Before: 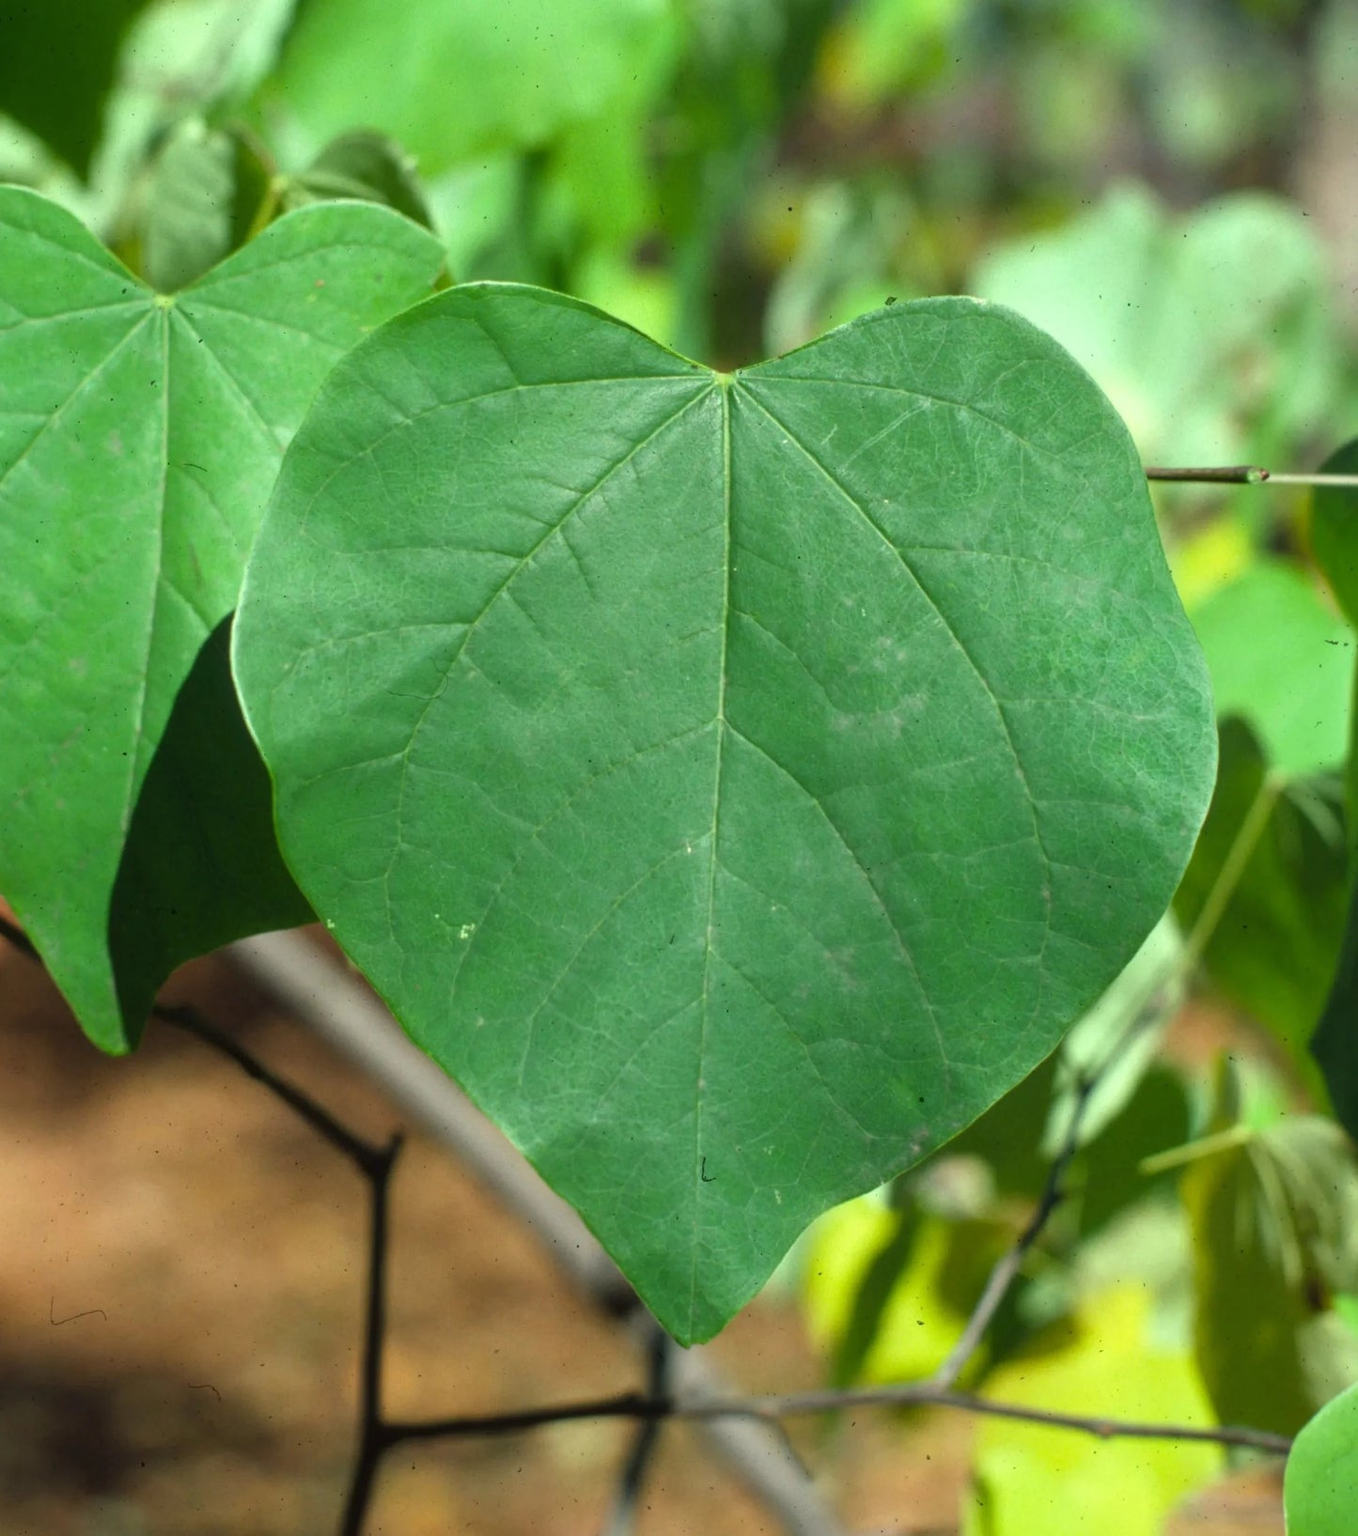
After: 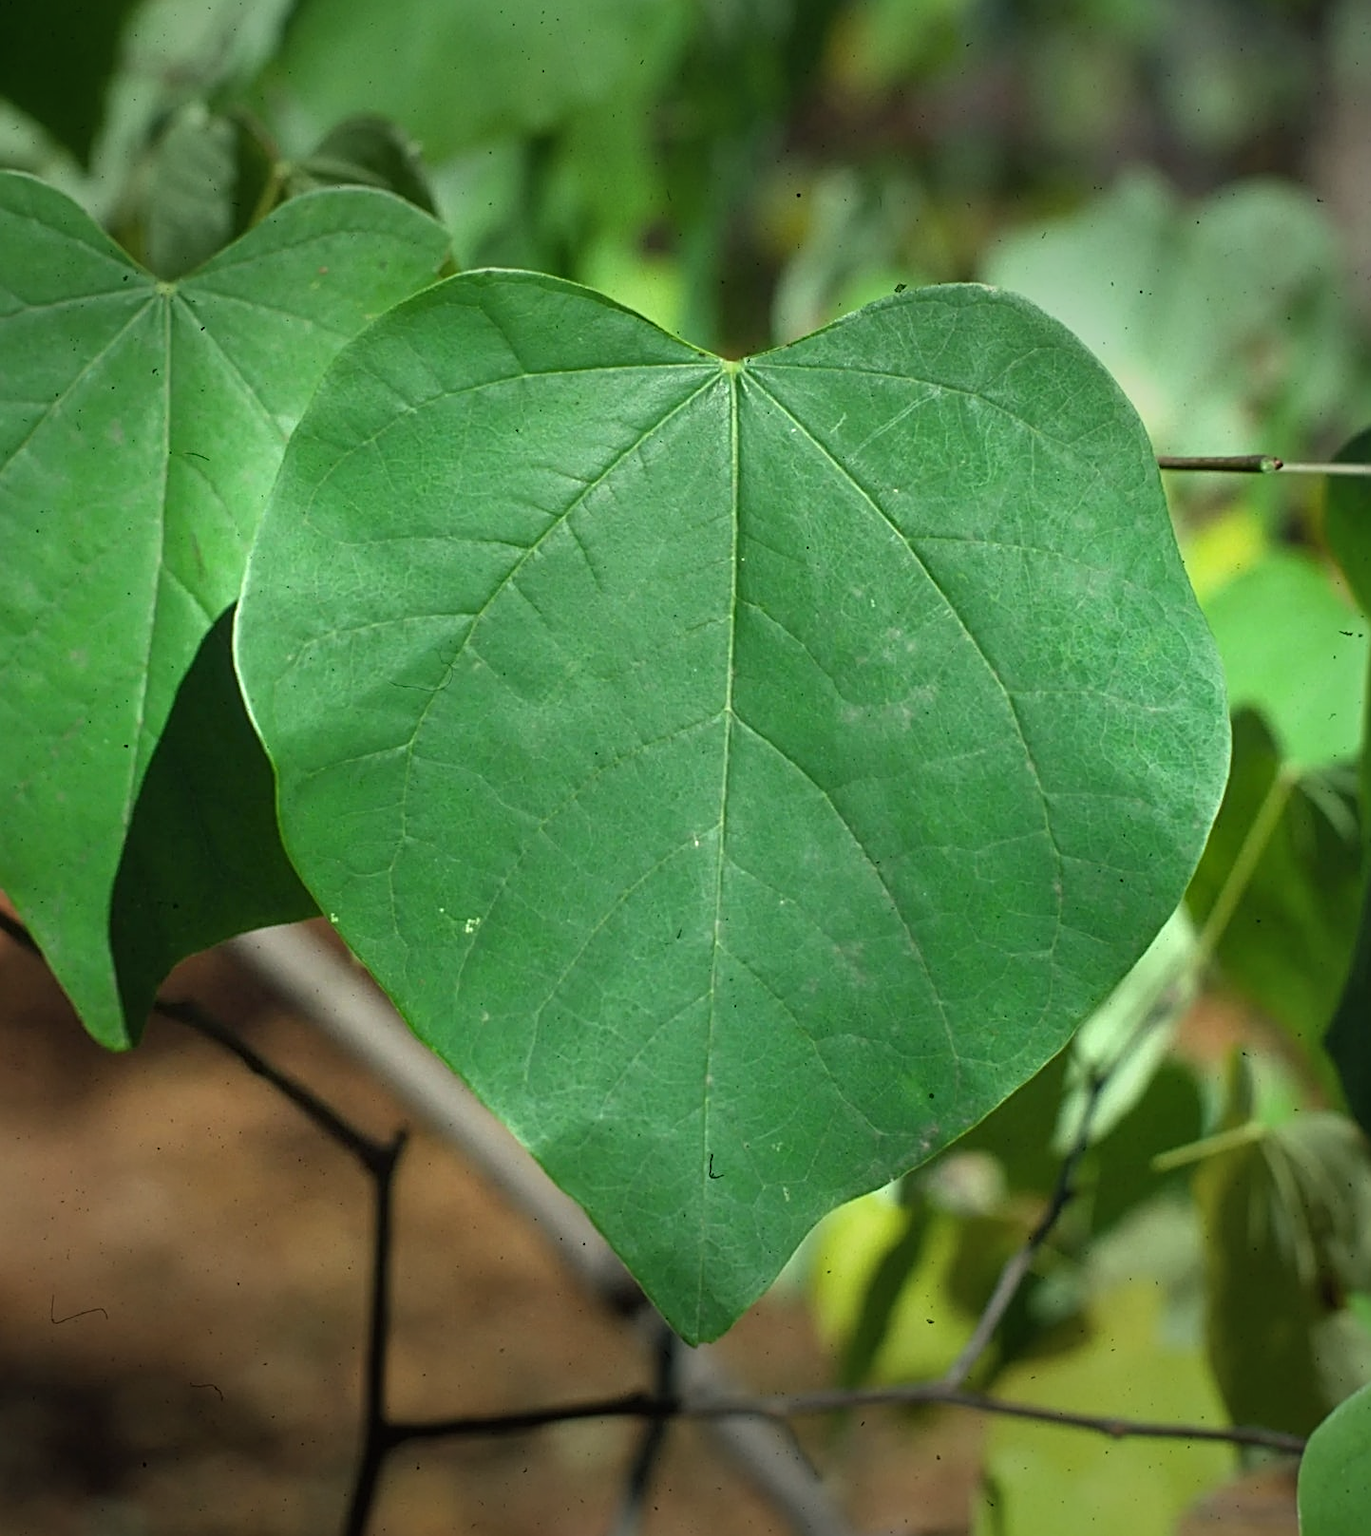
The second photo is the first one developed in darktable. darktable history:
vignetting: fall-off start 70.97%, brightness -0.584, saturation -0.118, width/height ratio 1.333
crop: top 1.049%, right 0.001%
shadows and highlights: shadows 37.27, highlights -28.18, soften with gaussian
sharpen: radius 2.676, amount 0.669
